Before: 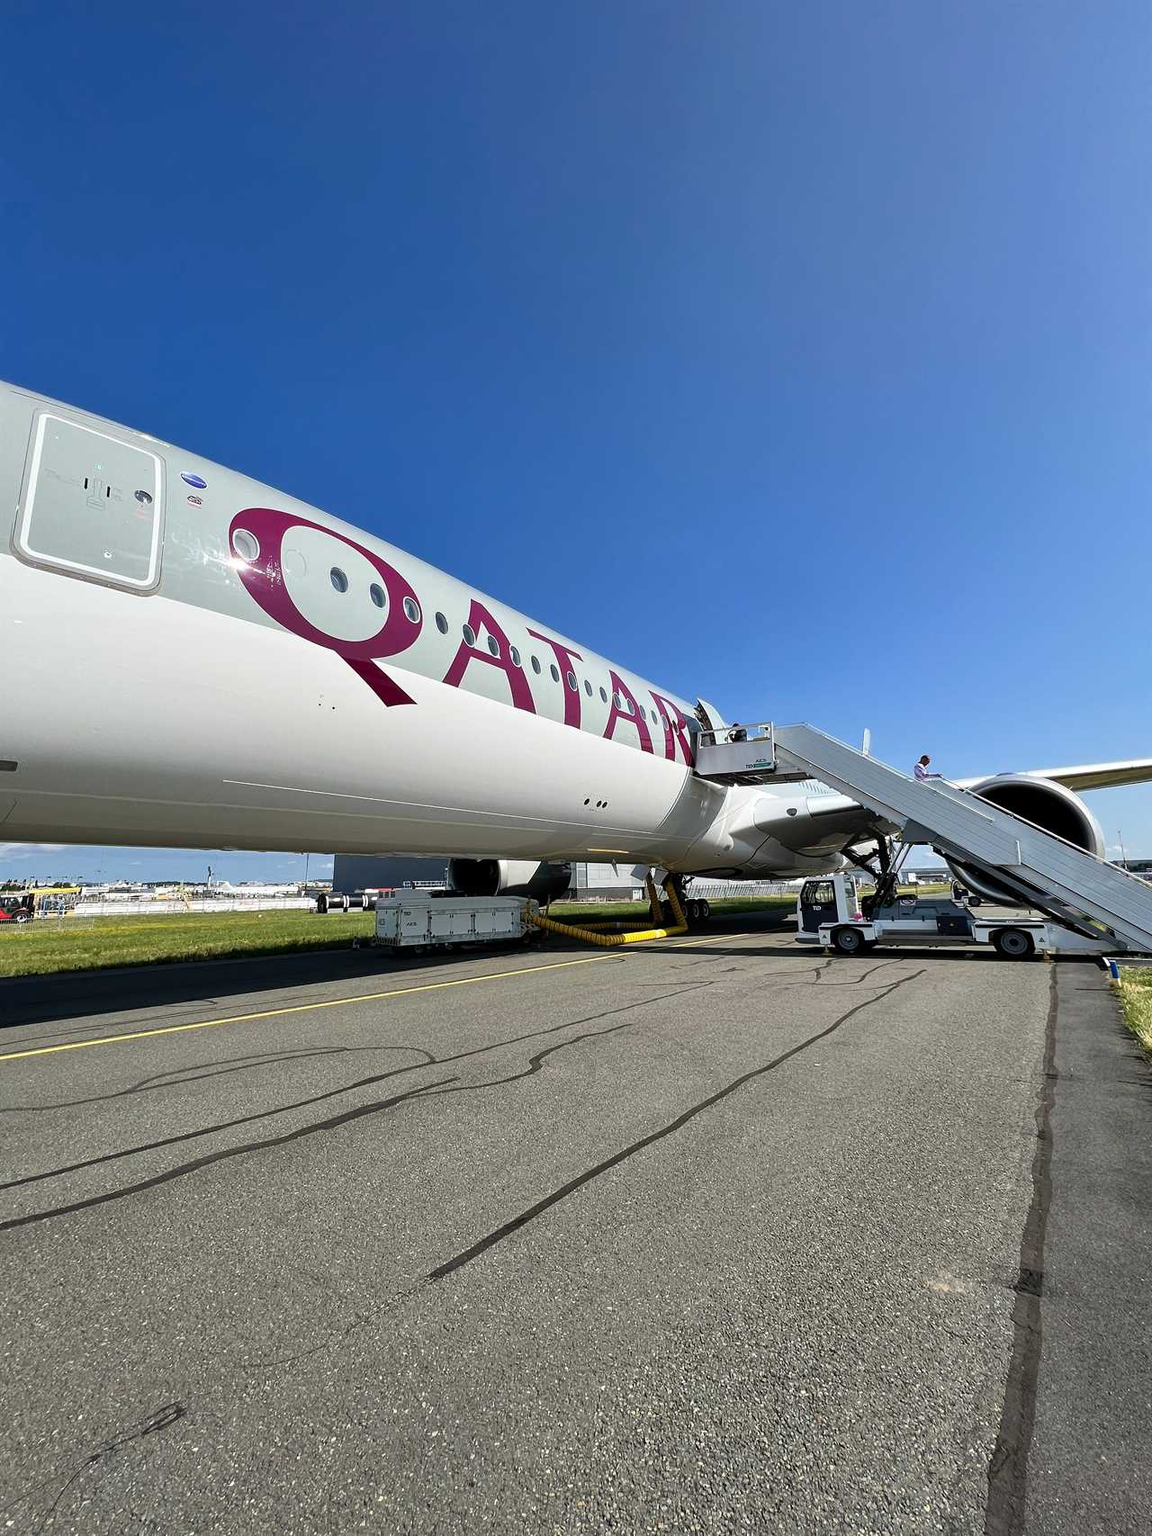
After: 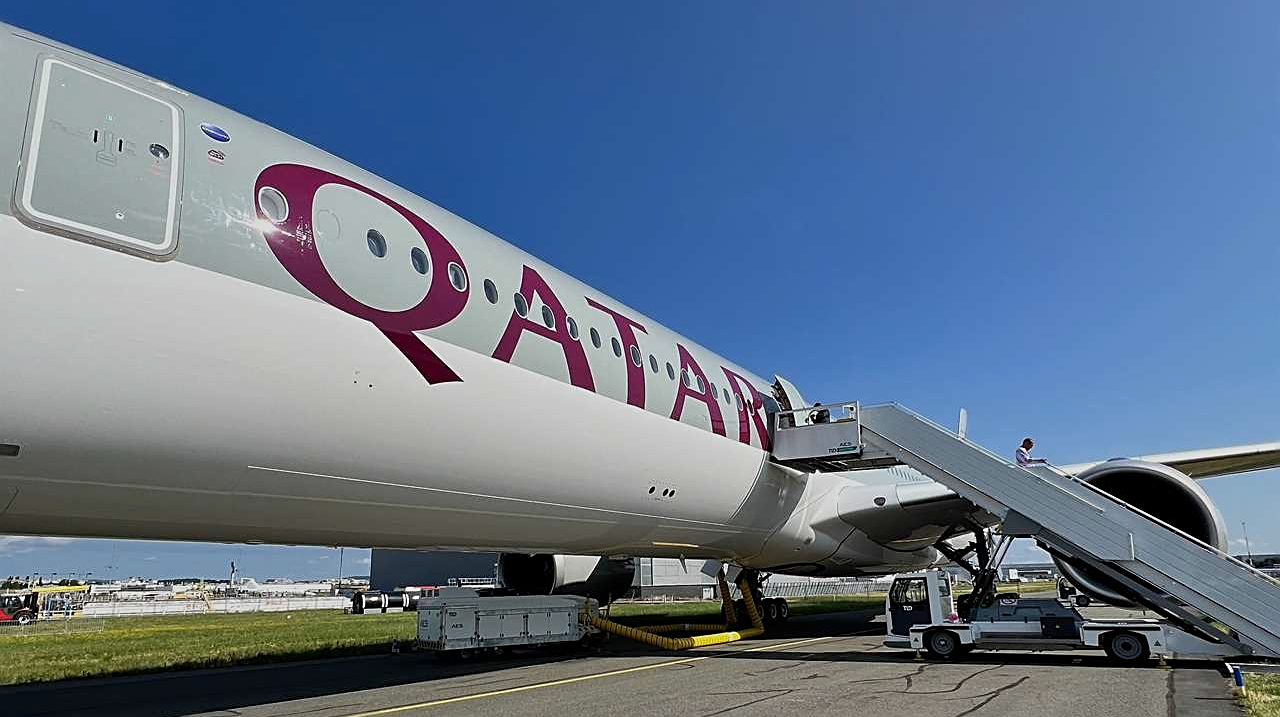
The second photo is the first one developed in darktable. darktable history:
exposure: exposure -0.493 EV, compensate exposure bias true, compensate highlight preservation false
sharpen: on, module defaults
crop and rotate: top 23.497%, bottom 34.447%
